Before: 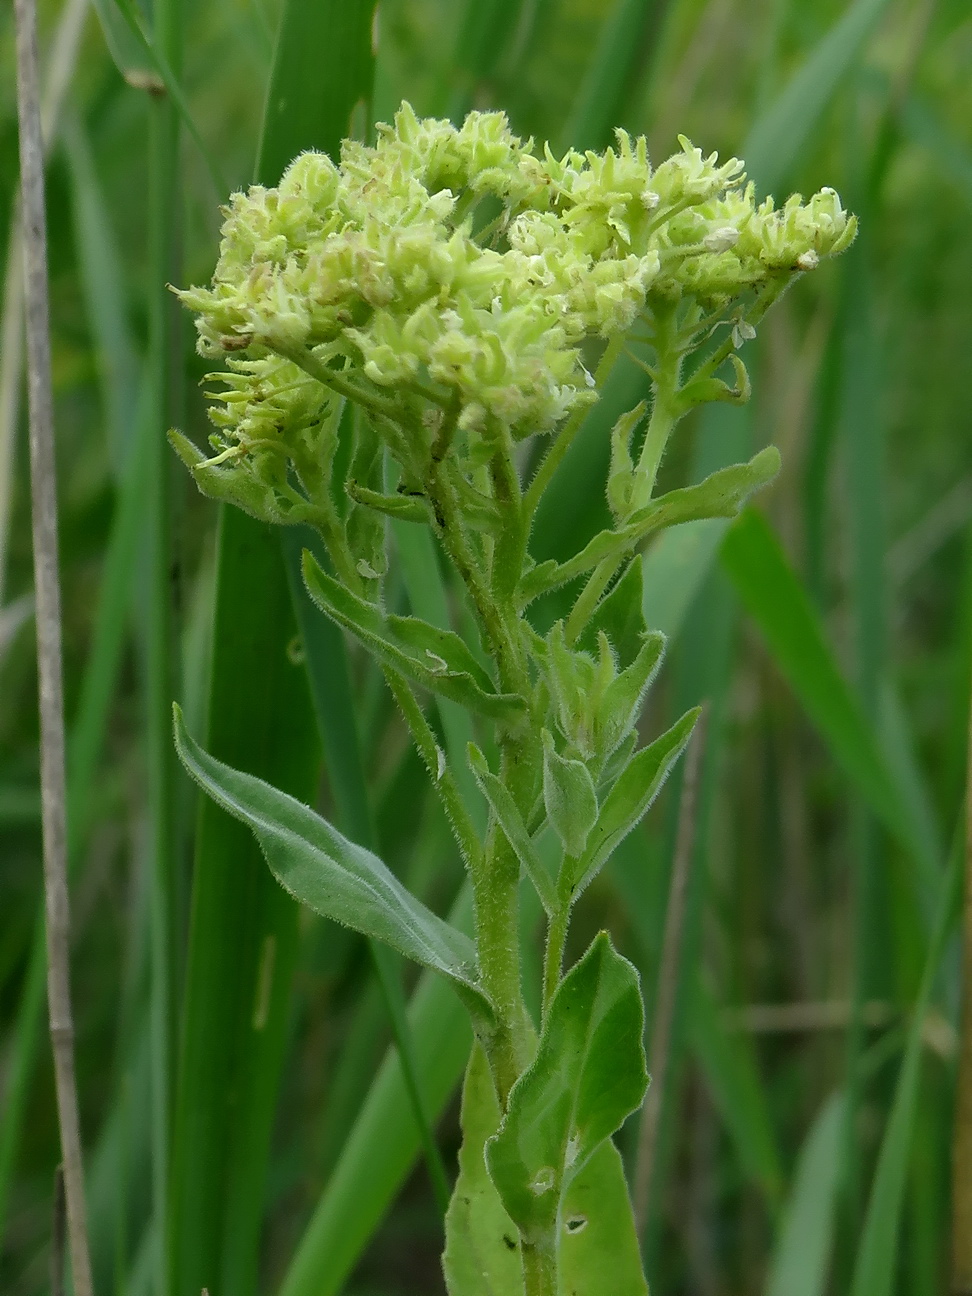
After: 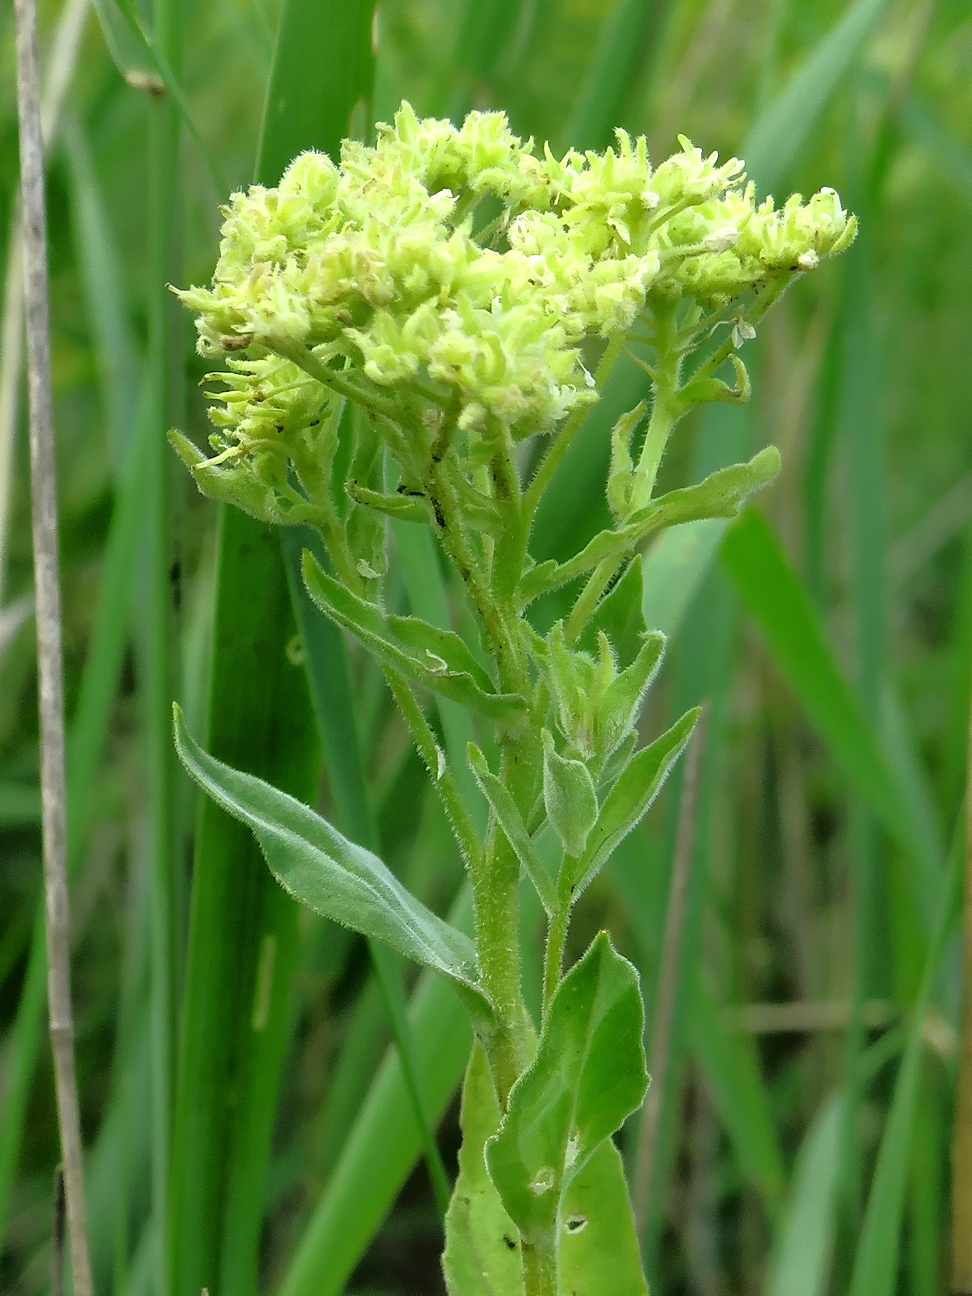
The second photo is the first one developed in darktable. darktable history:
tone equalizer: -8 EV -1.86 EV, -7 EV -1.15 EV, -6 EV -1.62 EV, edges refinement/feathering 500, mask exposure compensation -1.57 EV, preserve details no
exposure: black level correction 0, exposure 0.7 EV, compensate highlight preservation false
